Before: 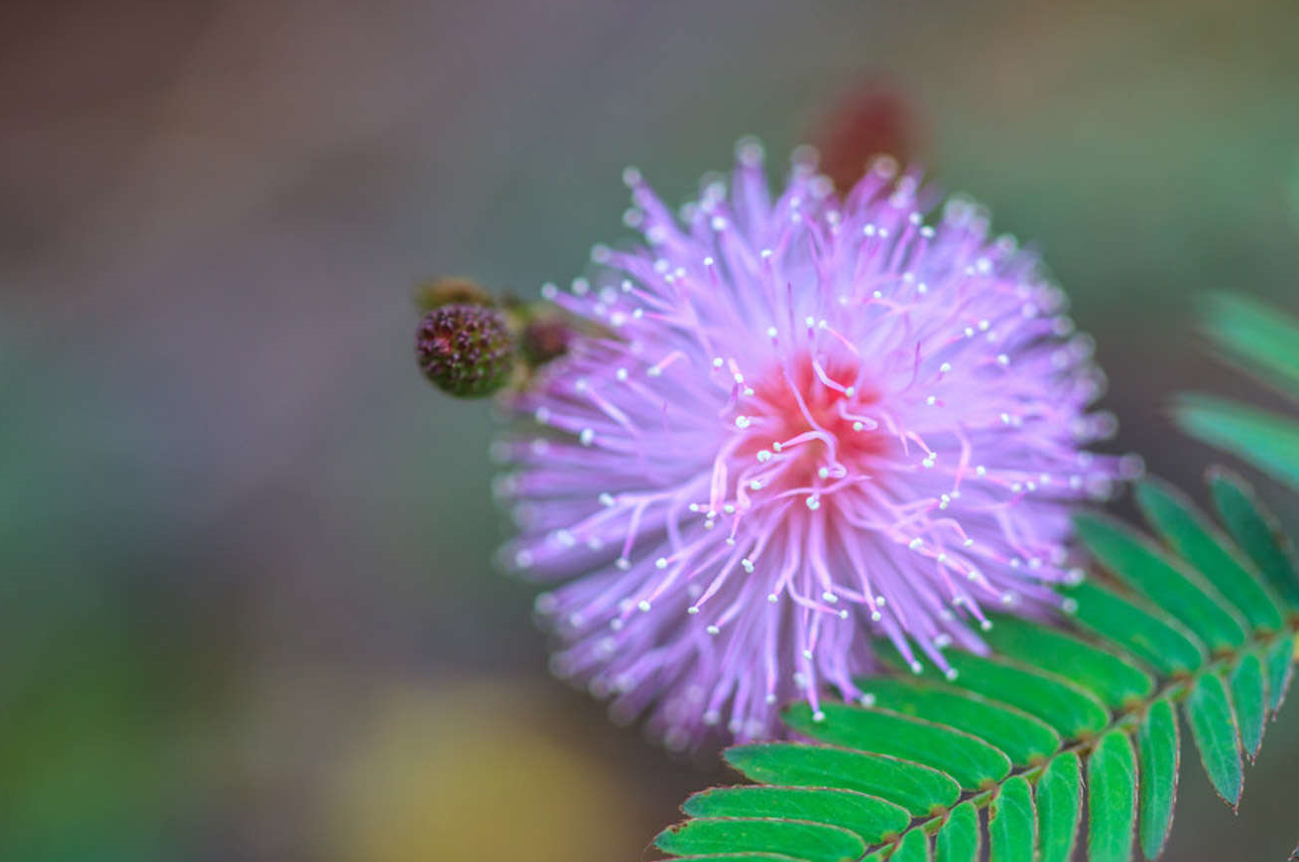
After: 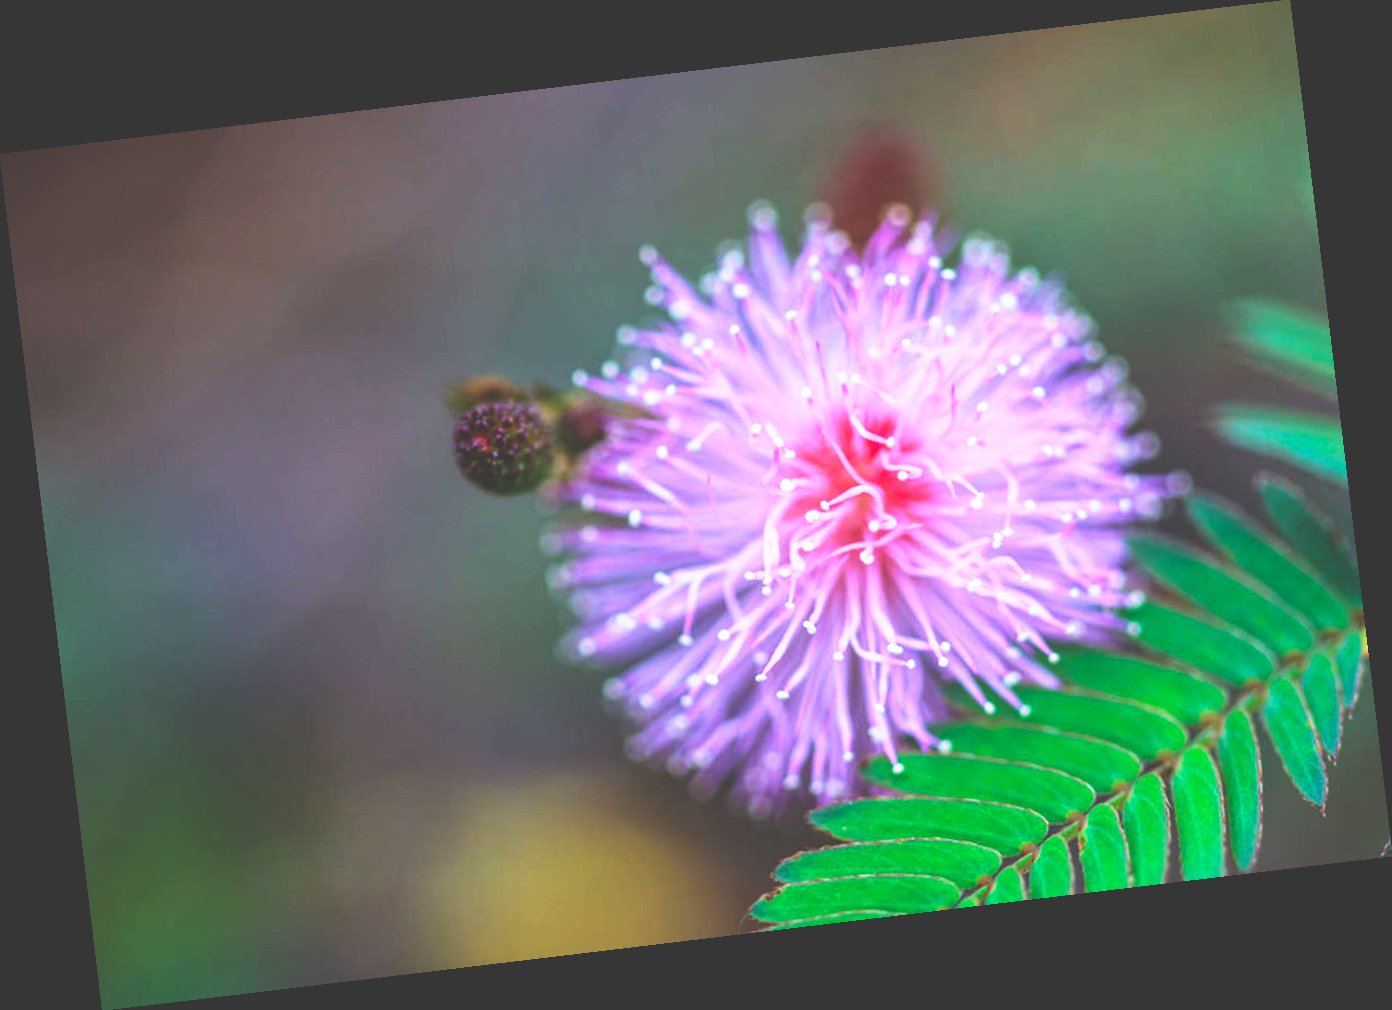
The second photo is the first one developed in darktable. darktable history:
base curve: curves: ch0 [(0, 0.036) (0.007, 0.037) (0.604, 0.887) (1, 1)], preserve colors none
rotate and perspective: rotation -6.83°, automatic cropping off
